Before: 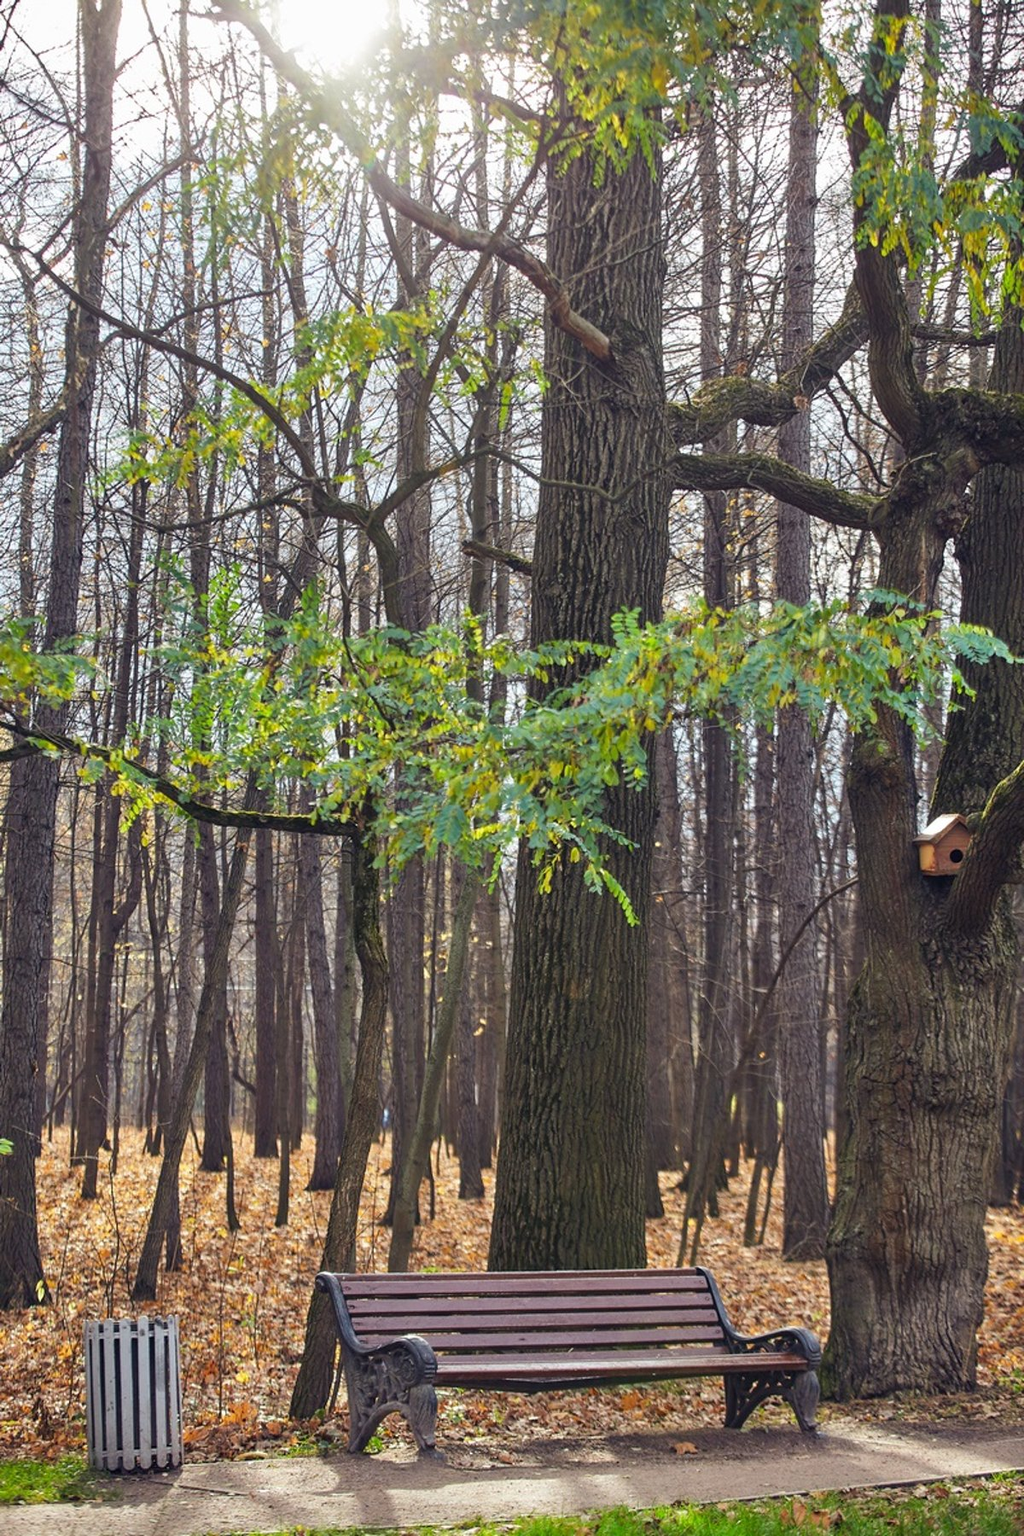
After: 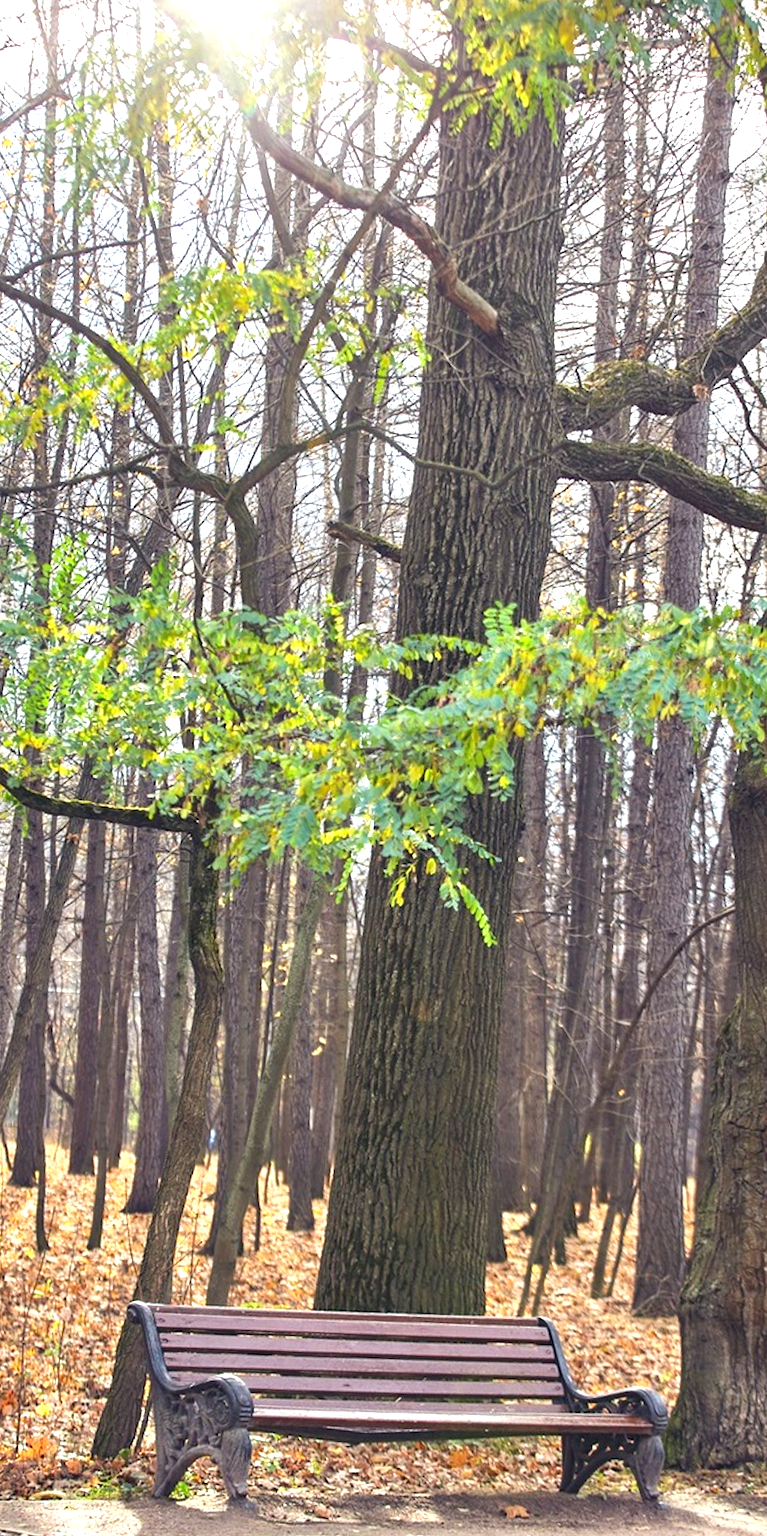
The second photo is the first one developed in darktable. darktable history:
exposure: black level correction 0, exposure 0.877 EV, compensate highlight preservation false
crop and rotate: angle -3.04°, left 14.099%, top 0.021%, right 11.035%, bottom 0.042%
